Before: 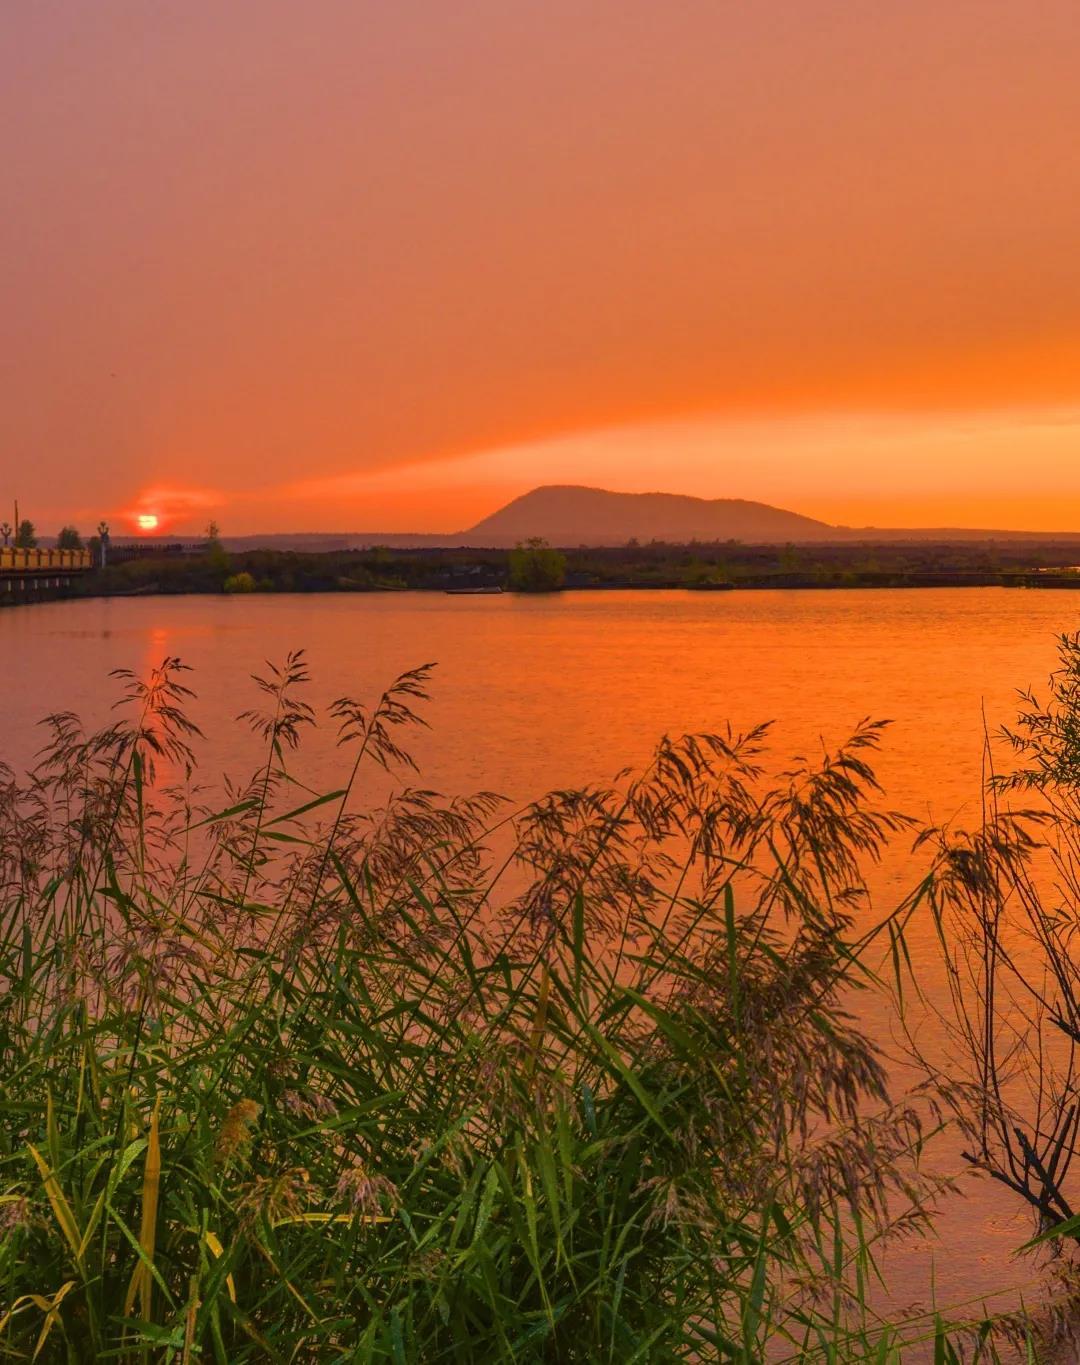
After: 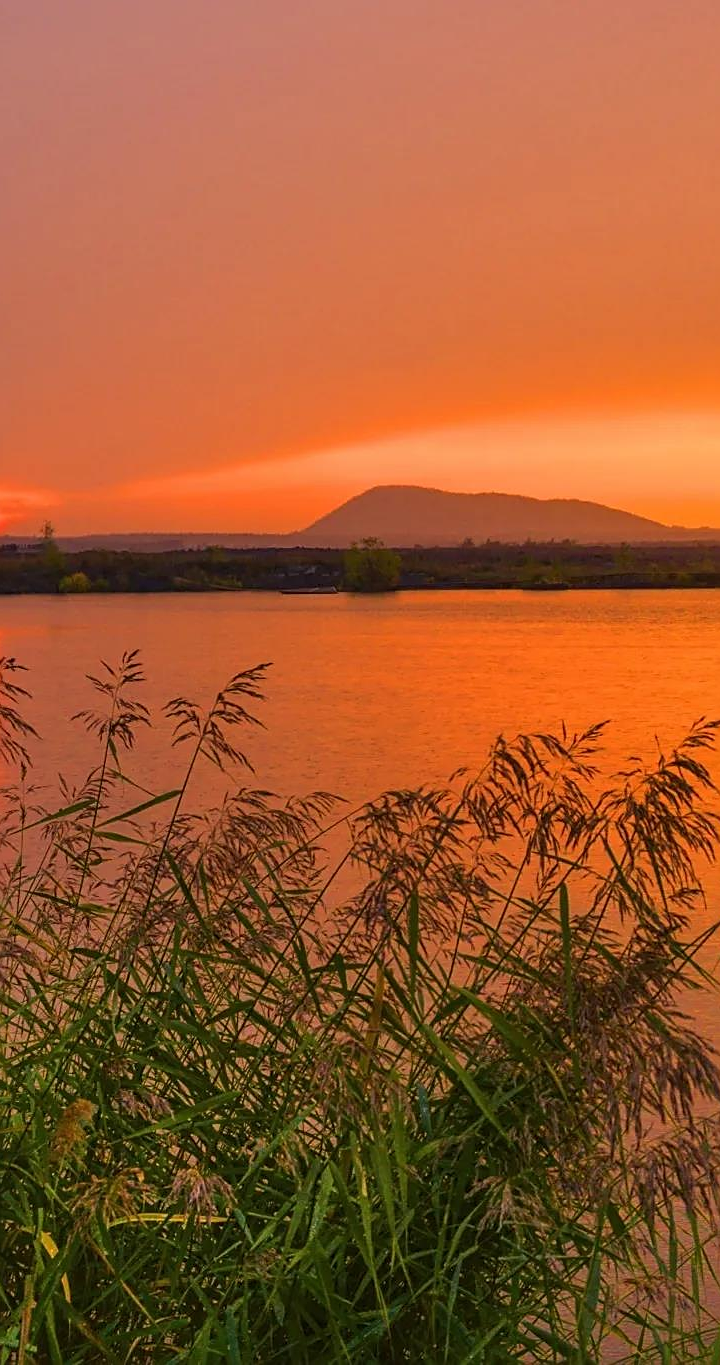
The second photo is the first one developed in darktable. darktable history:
sharpen: on, module defaults
crop and rotate: left 15.301%, right 18.015%
